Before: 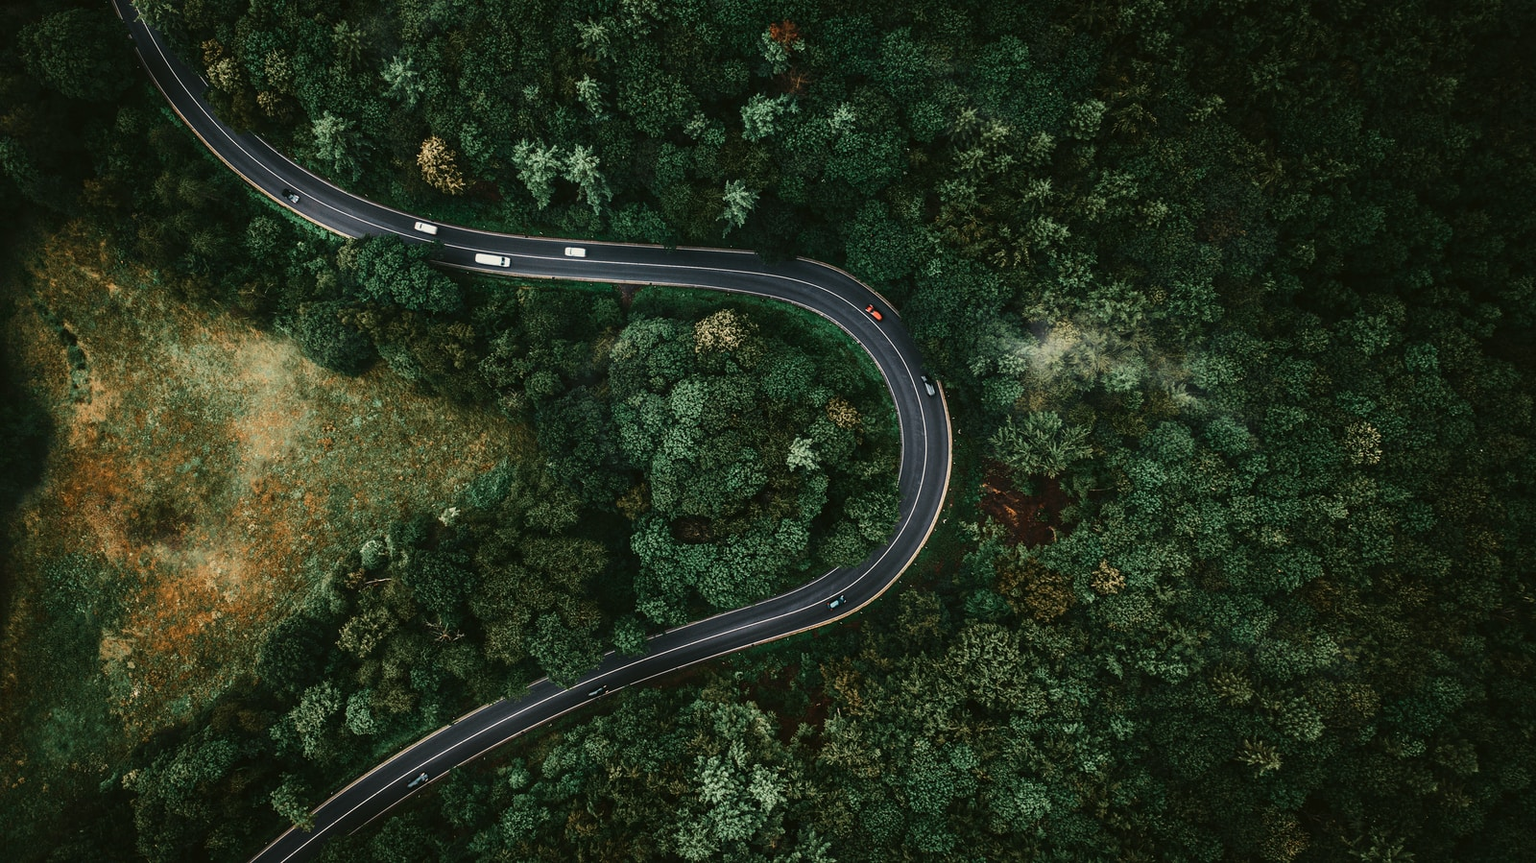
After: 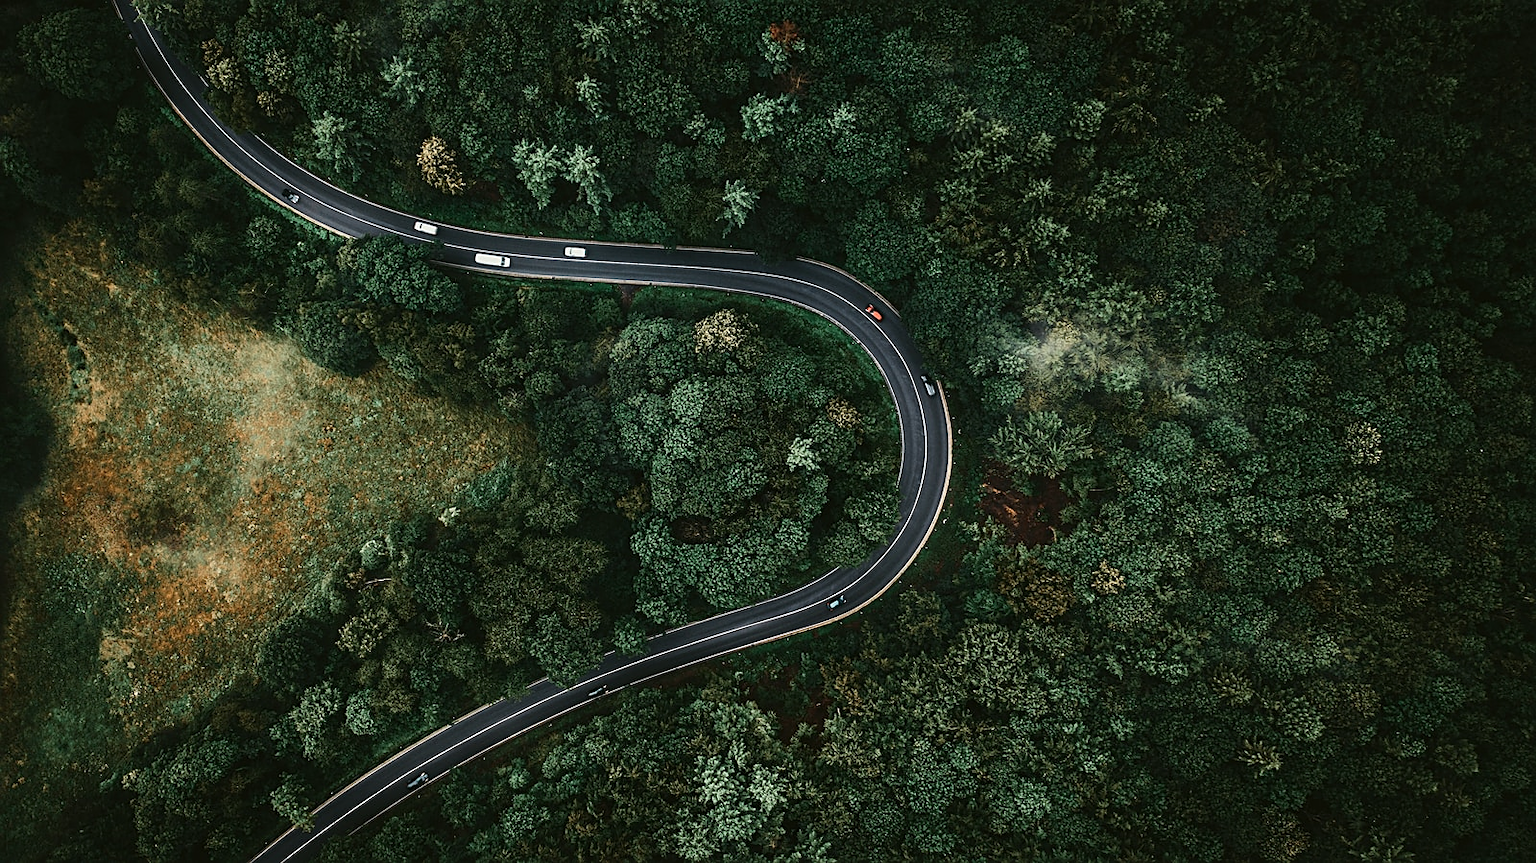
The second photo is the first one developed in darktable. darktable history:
white balance: red 0.982, blue 1.018
contrast brightness saturation: saturation -0.05
sharpen: on, module defaults
